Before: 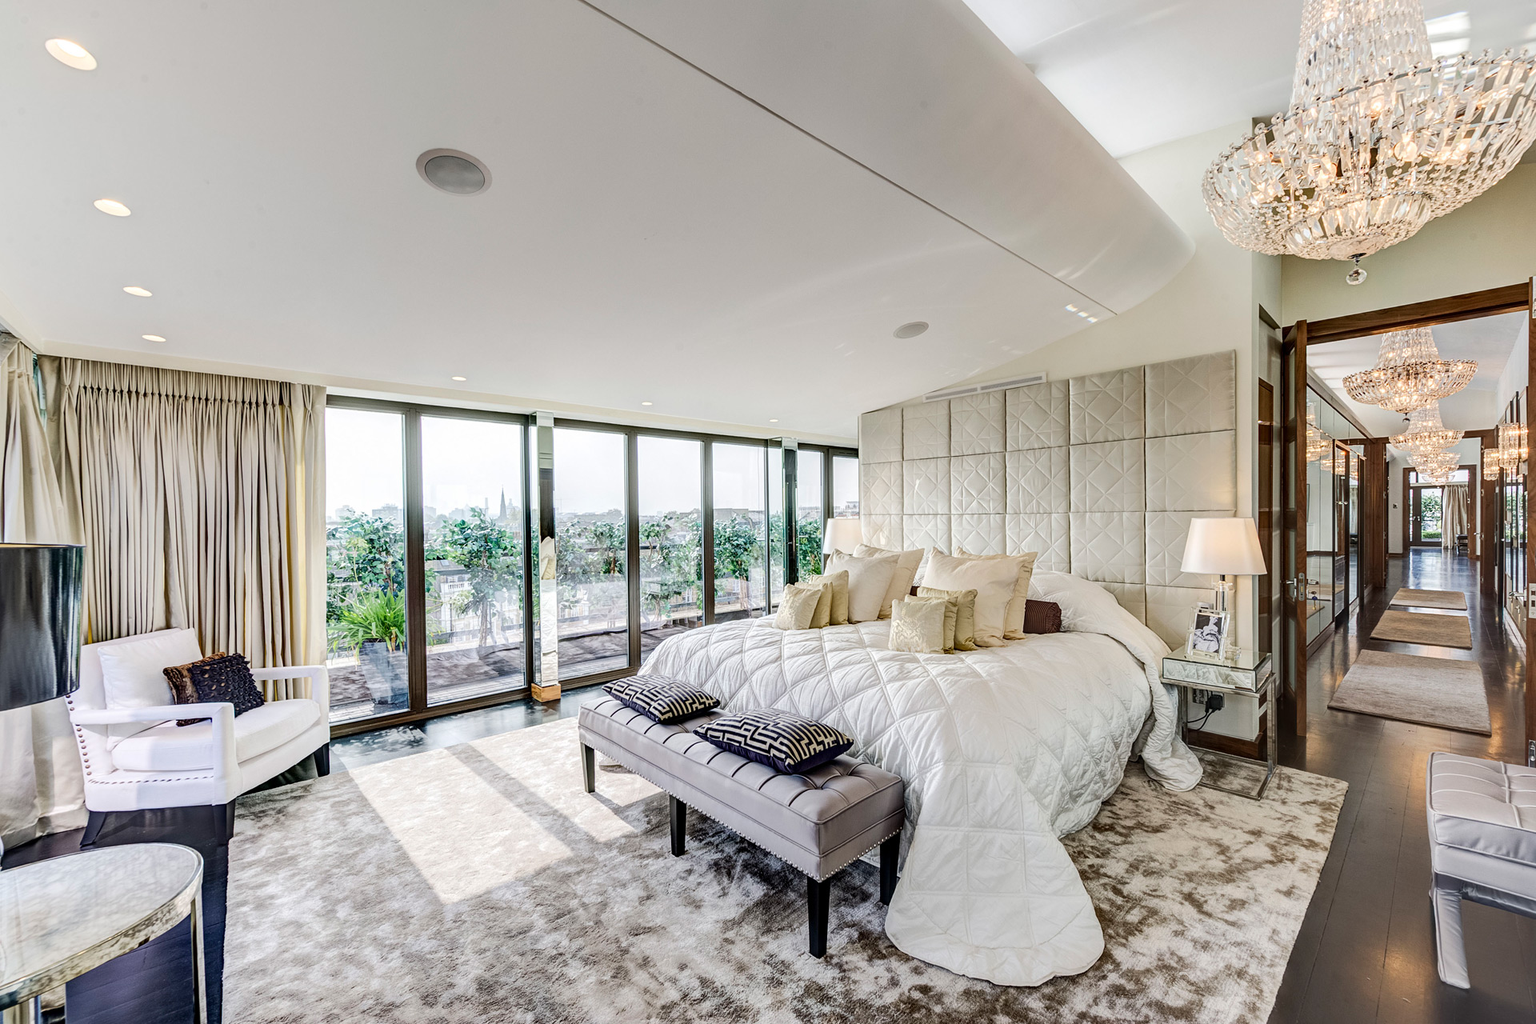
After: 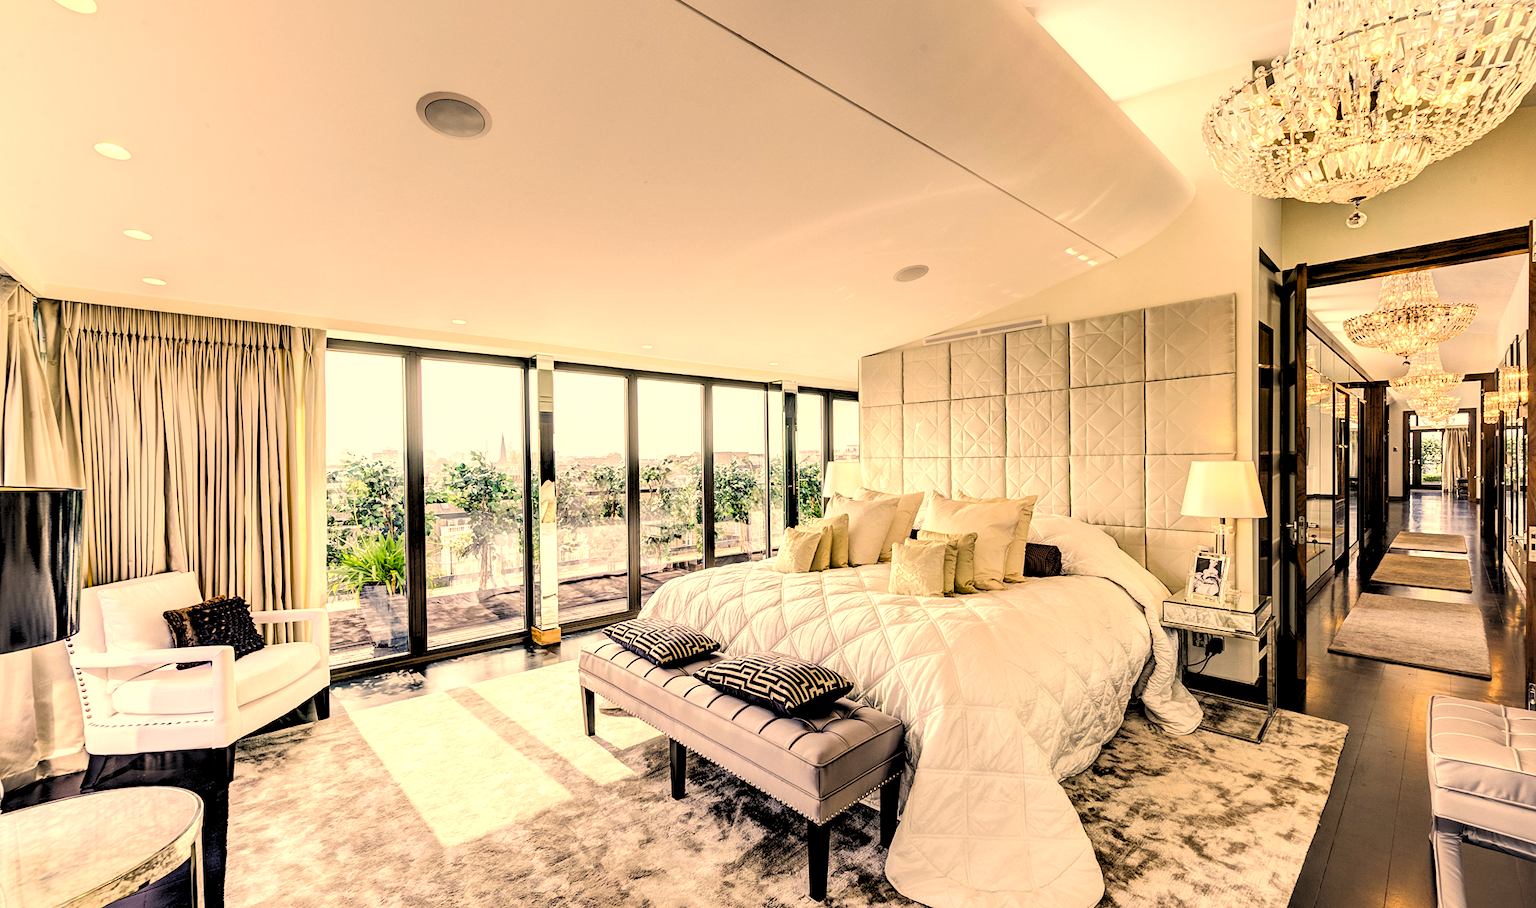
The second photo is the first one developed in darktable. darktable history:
rgb levels: levels [[0.034, 0.472, 0.904], [0, 0.5, 1], [0, 0.5, 1]]
color correction: highlights a* 15, highlights b* 31.55
crop and rotate: top 5.609%, bottom 5.609%
exposure: black level correction 0, exposure 0.3 EV, compensate highlight preservation false
